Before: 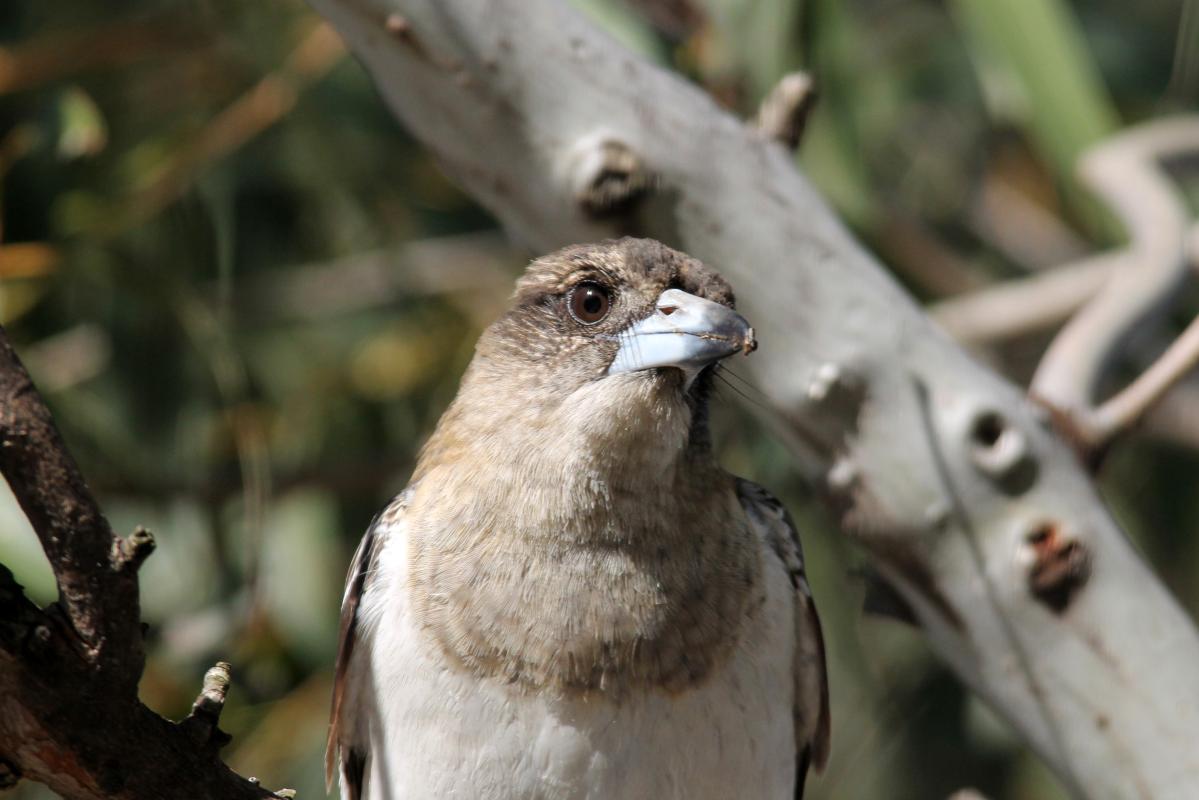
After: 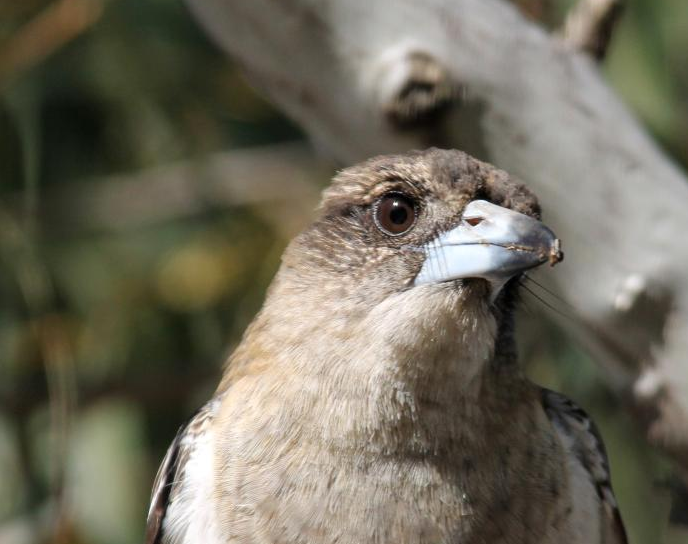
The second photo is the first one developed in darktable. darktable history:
crop: left 16.232%, top 11.224%, right 26.026%, bottom 20.692%
